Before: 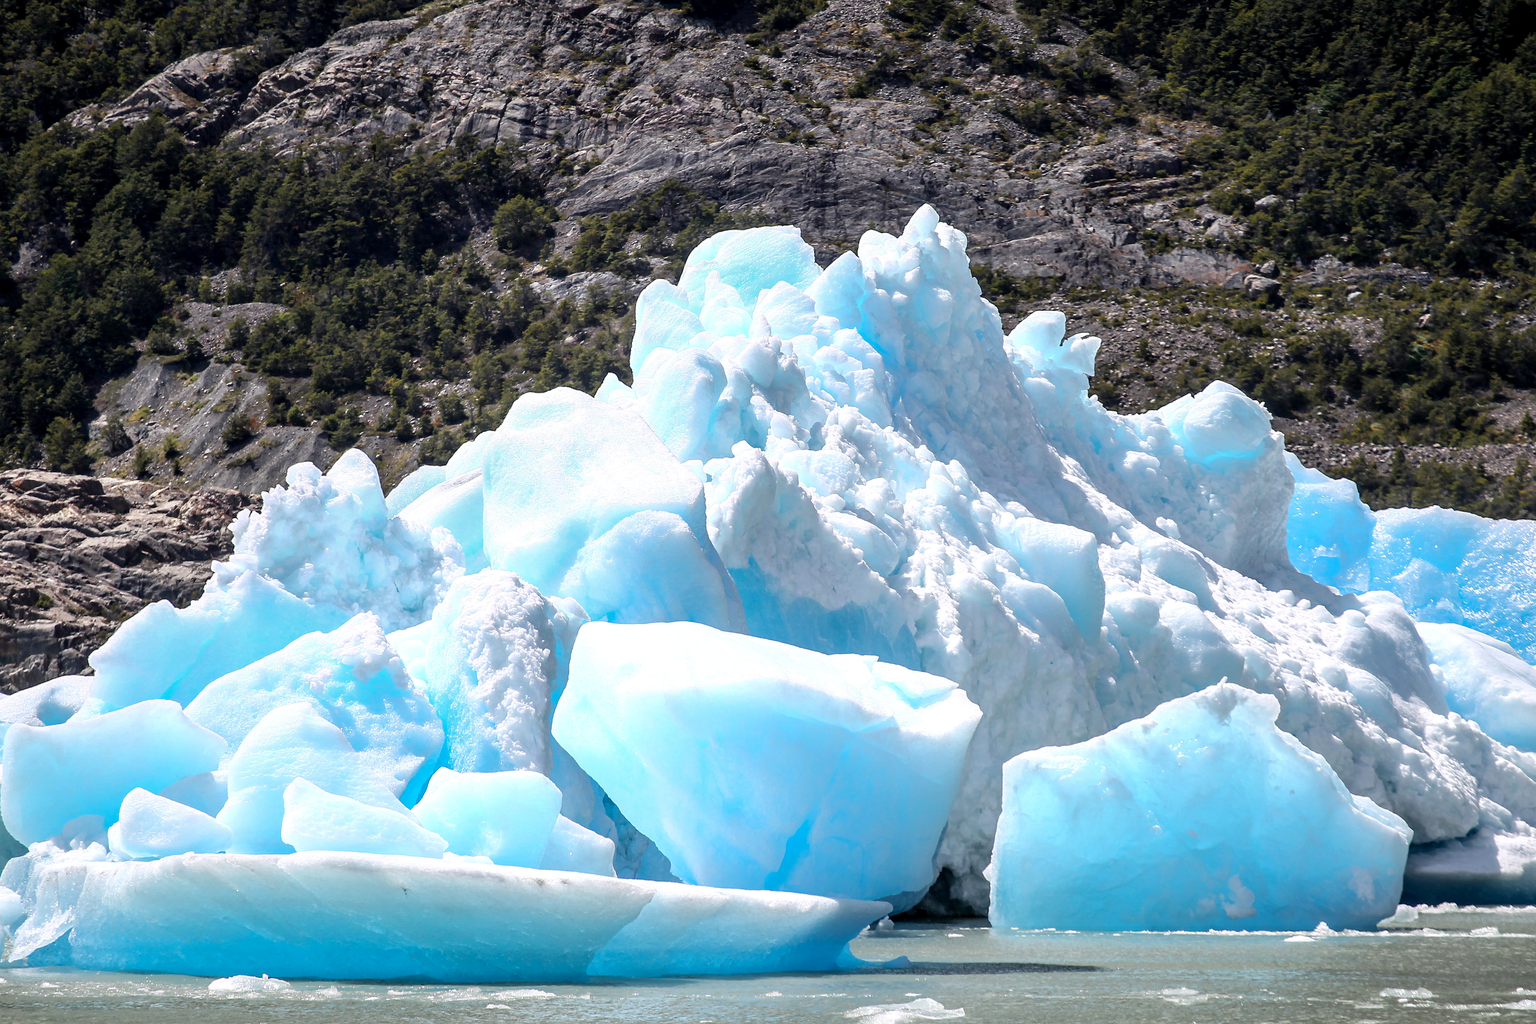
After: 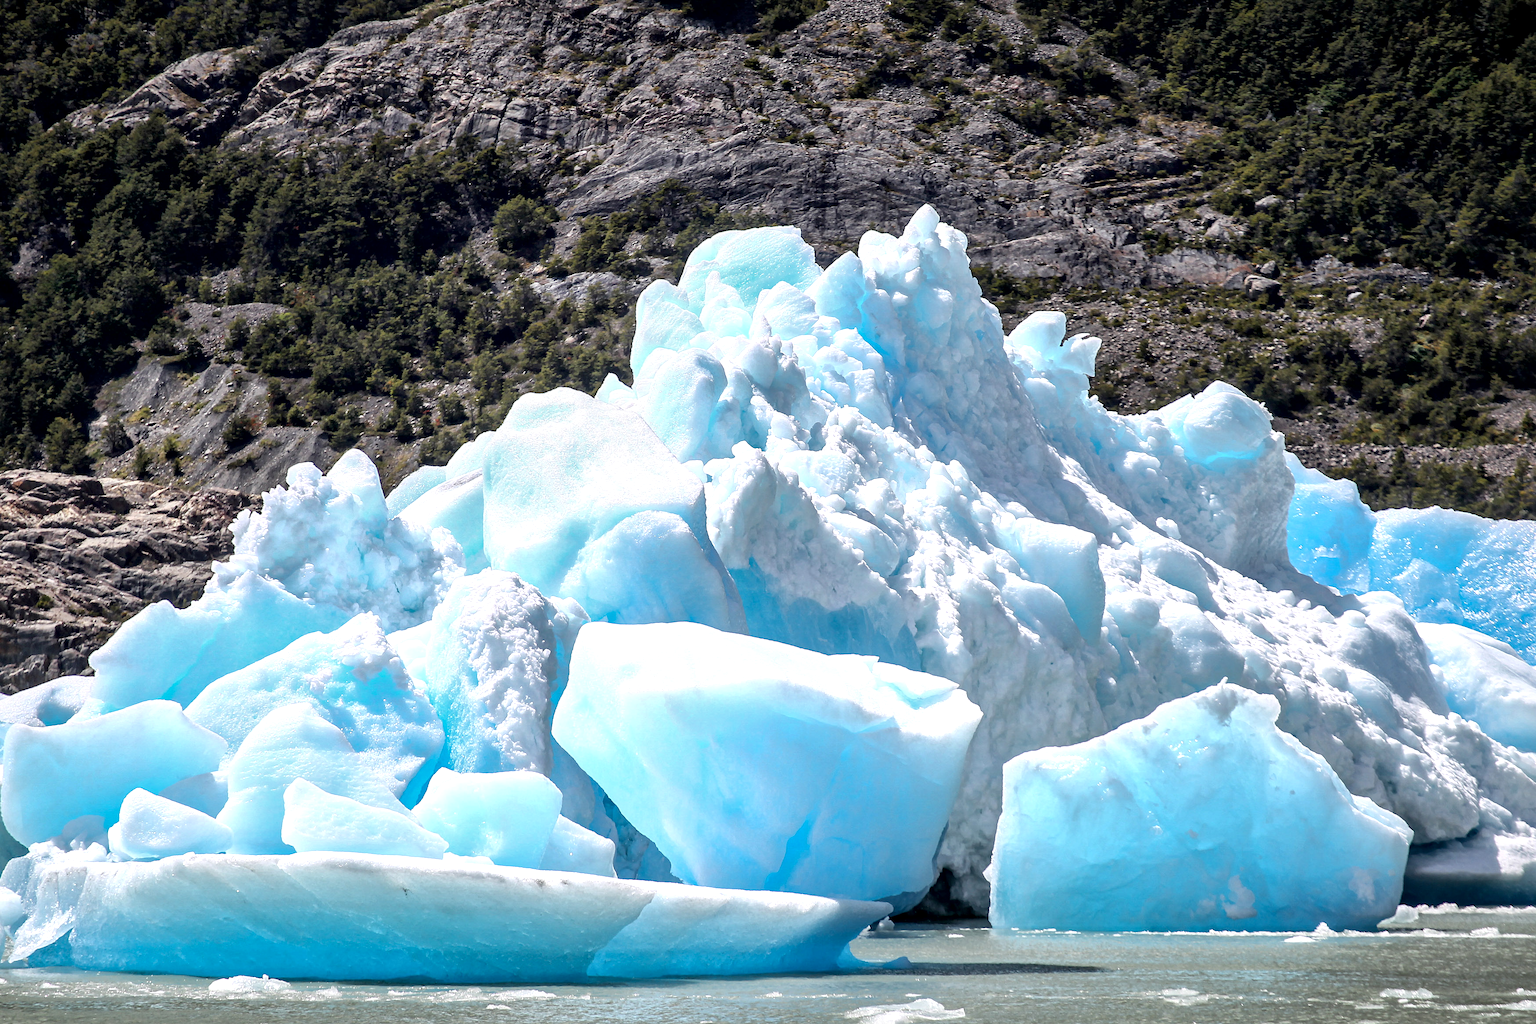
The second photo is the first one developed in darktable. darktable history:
local contrast: mode bilateral grid, contrast 21, coarseness 49, detail 149%, midtone range 0.2
